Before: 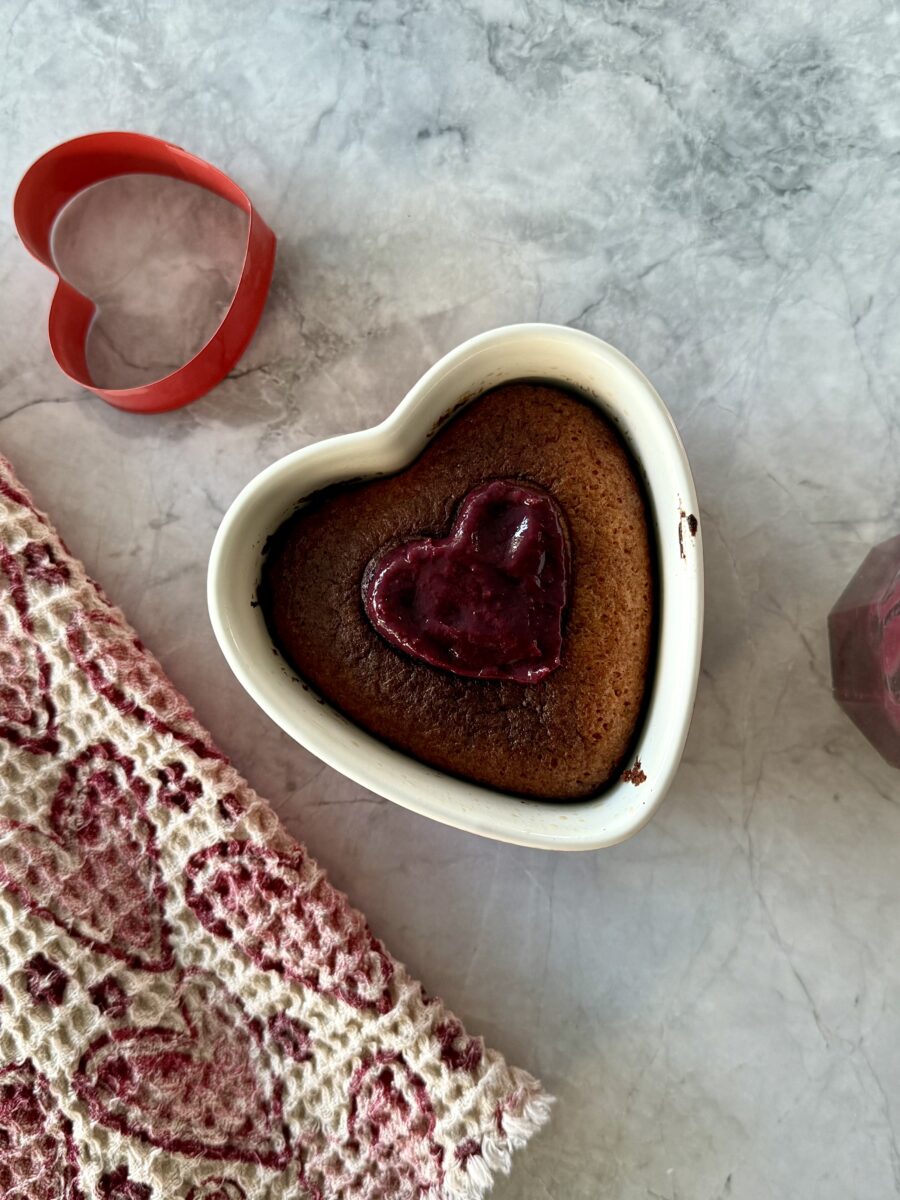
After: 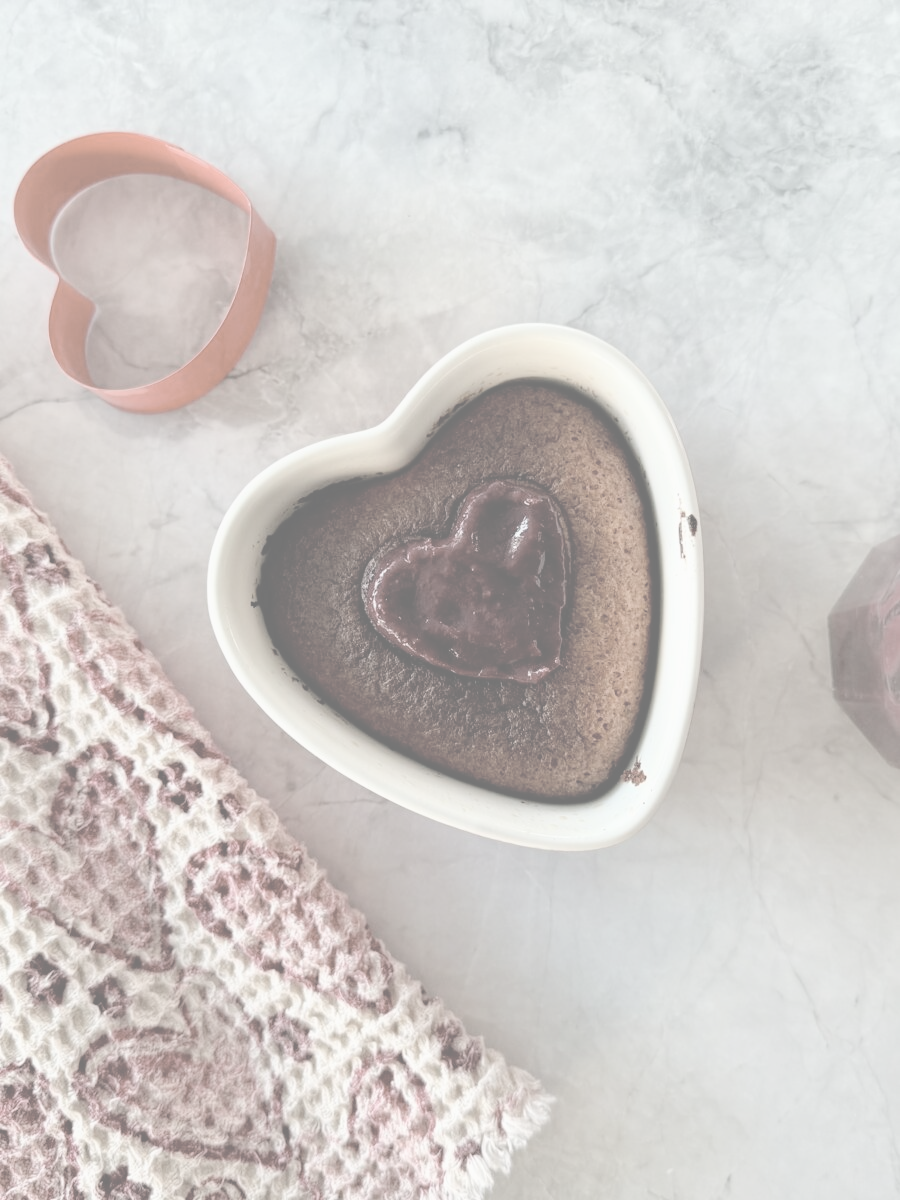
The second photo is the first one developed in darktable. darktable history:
tone equalizer: -8 EV -0.742 EV, -7 EV -0.715 EV, -6 EV -0.569 EV, -5 EV -0.38 EV, -3 EV 0.388 EV, -2 EV 0.6 EV, -1 EV 0.682 EV, +0 EV 0.74 EV, mask exposure compensation -0.498 EV
contrast brightness saturation: contrast -0.329, brightness 0.765, saturation -0.777
